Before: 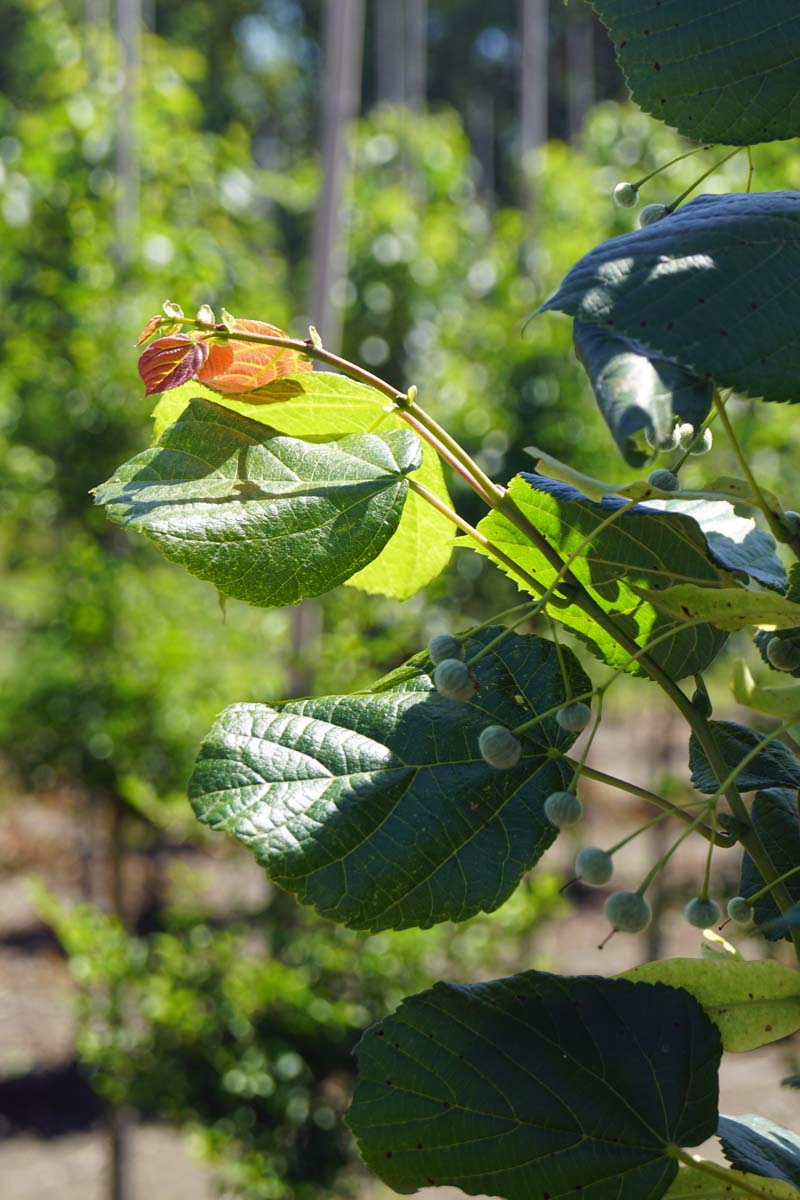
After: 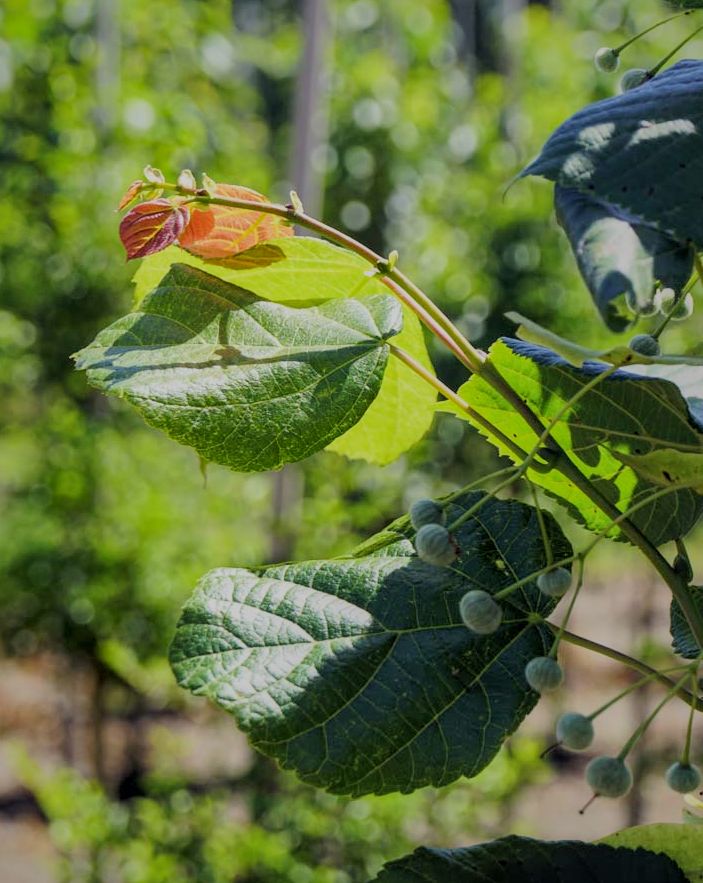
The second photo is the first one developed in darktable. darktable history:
filmic rgb: hardness 4.17
crop and rotate: left 2.425%, top 11.305%, right 9.6%, bottom 15.08%
local contrast: on, module defaults
shadows and highlights: shadows 38.43, highlights -74.54
